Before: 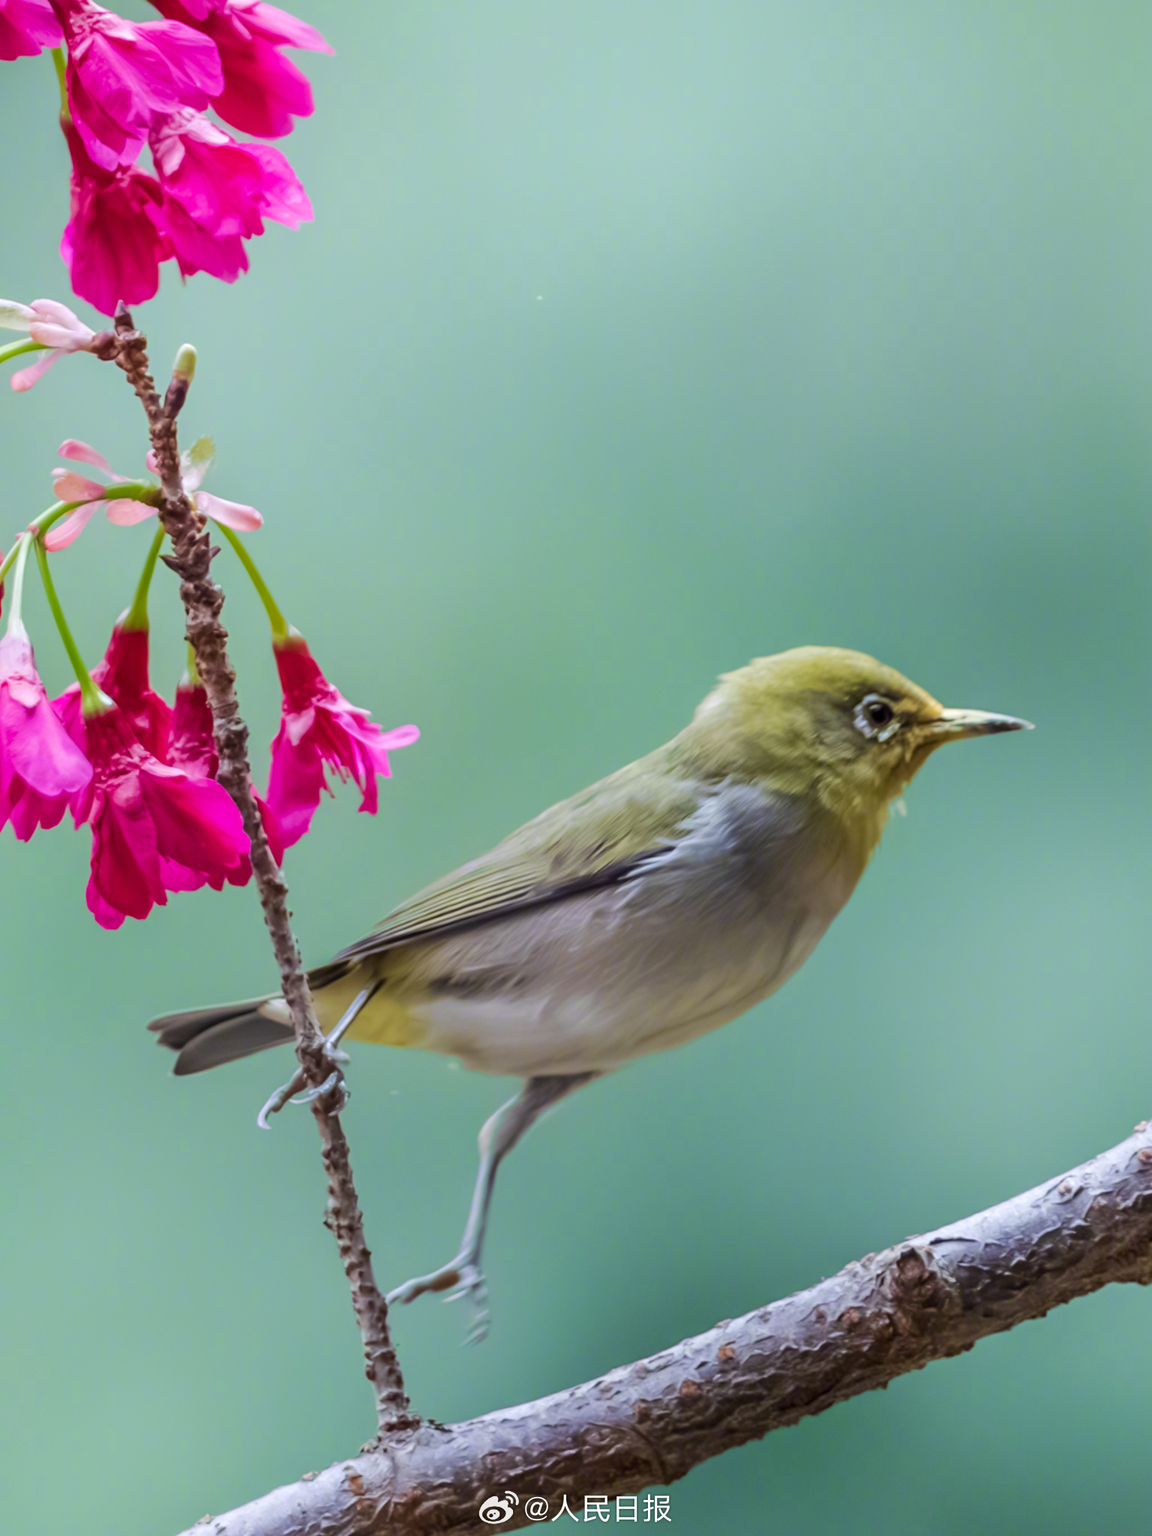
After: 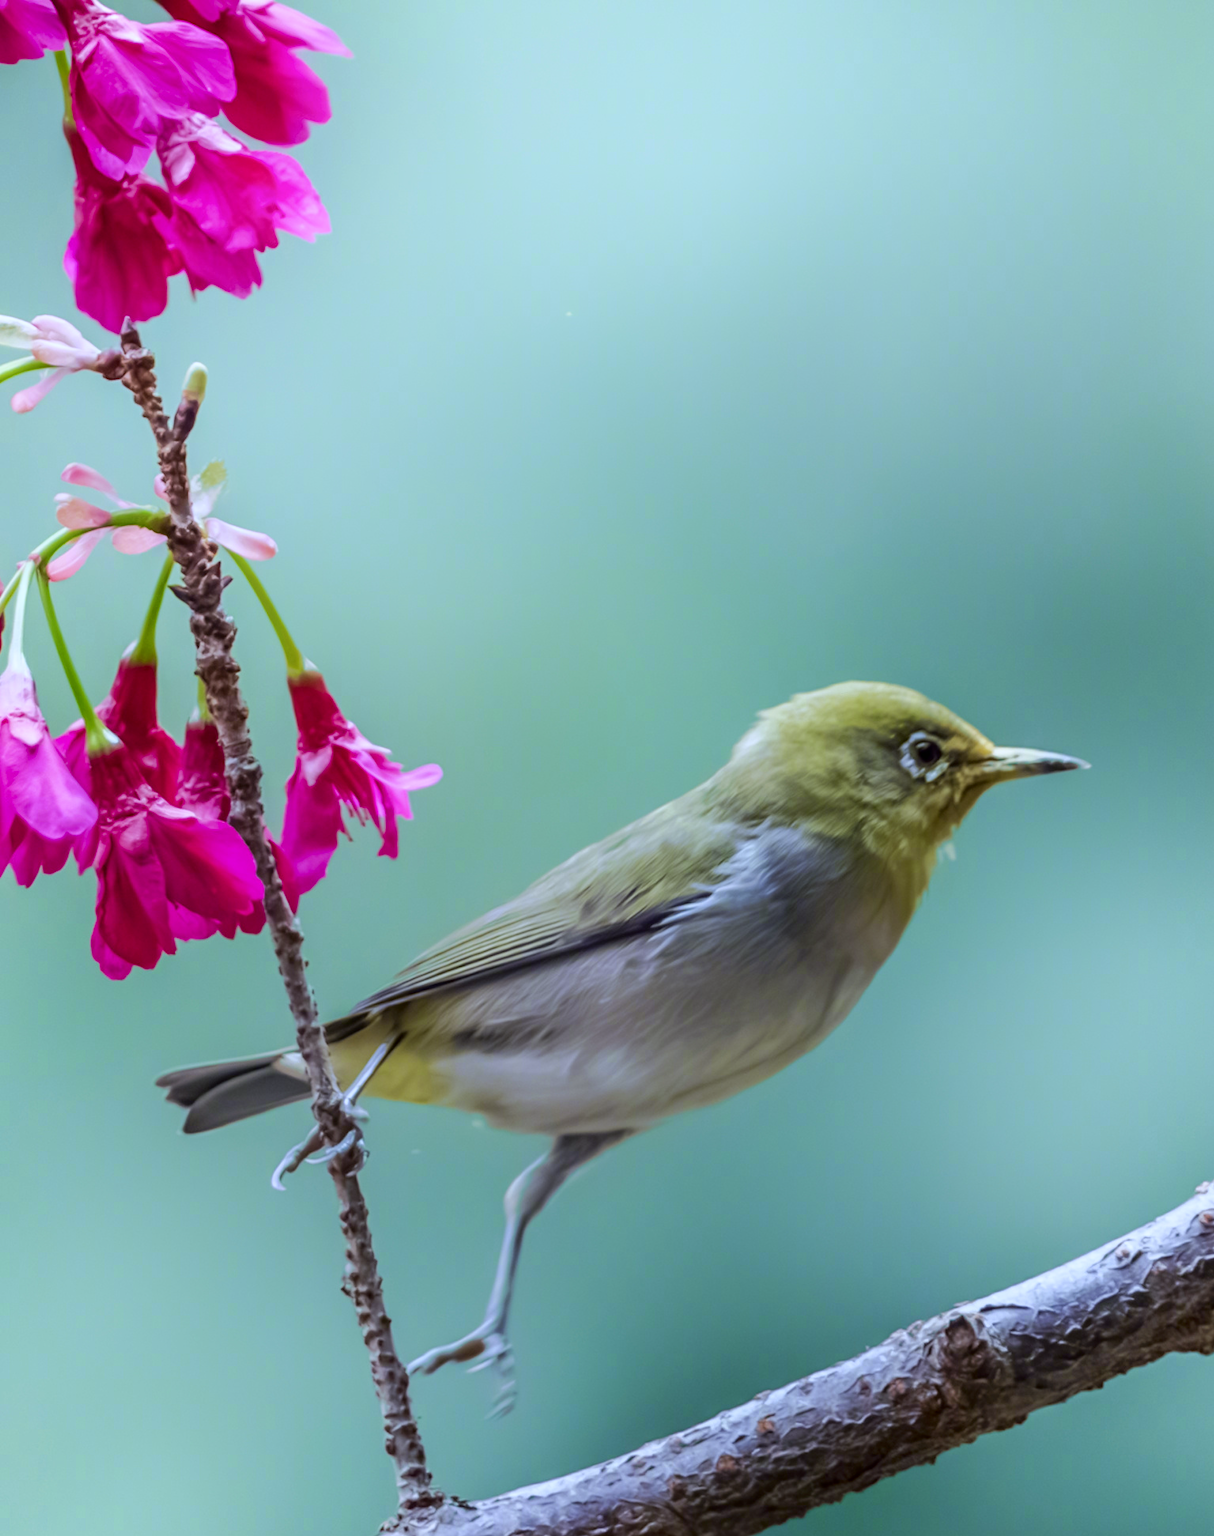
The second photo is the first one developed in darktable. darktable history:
crop and rotate: top 0%, bottom 5.097%
white balance: red 0.924, blue 1.095
local contrast: detail 110%
shadows and highlights: shadows -62.32, white point adjustment -5.22, highlights 61.59
rotate and perspective: automatic cropping original format, crop left 0, crop top 0
